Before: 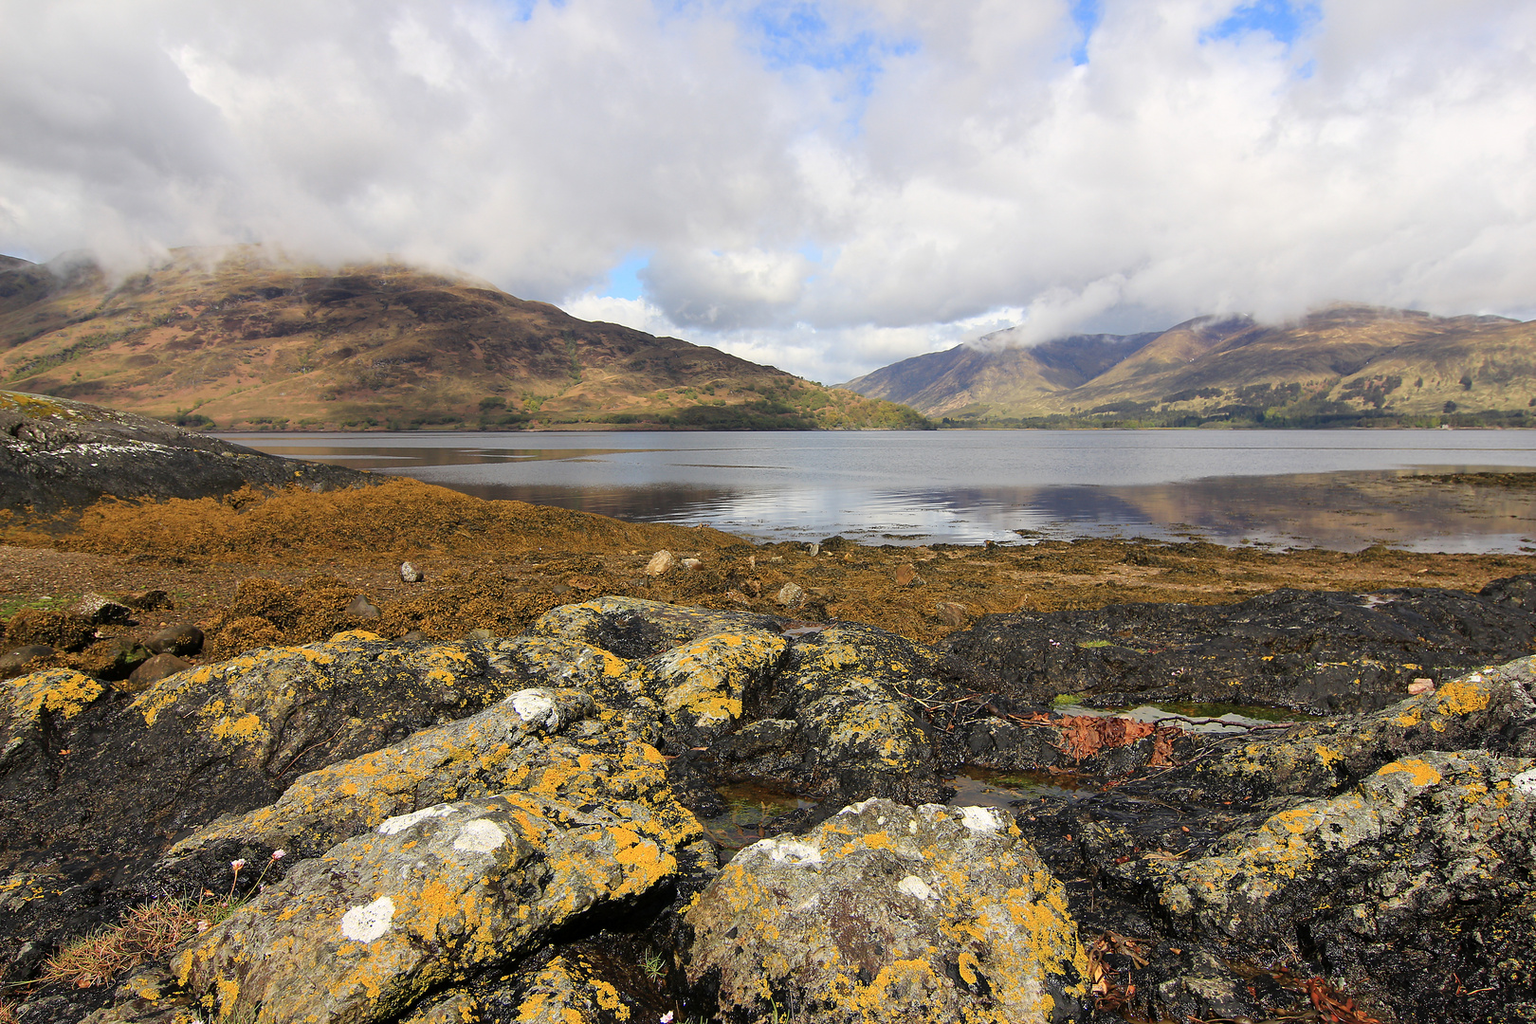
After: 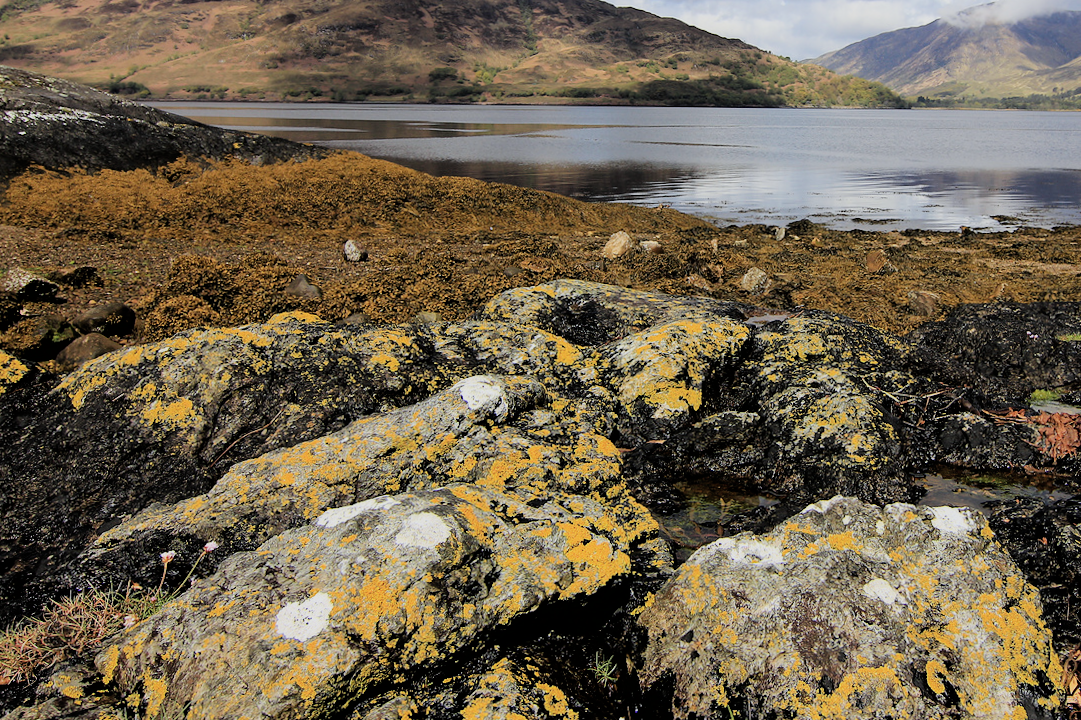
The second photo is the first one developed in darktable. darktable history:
filmic rgb: black relative exposure -5 EV, hardness 2.88, contrast 1.3, highlights saturation mix -10%
contrast brightness saturation: saturation -0.05
white balance: red 0.98, blue 1.034
crop and rotate: angle -0.82°, left 3.85%, top 31.828%, right 27.992%
